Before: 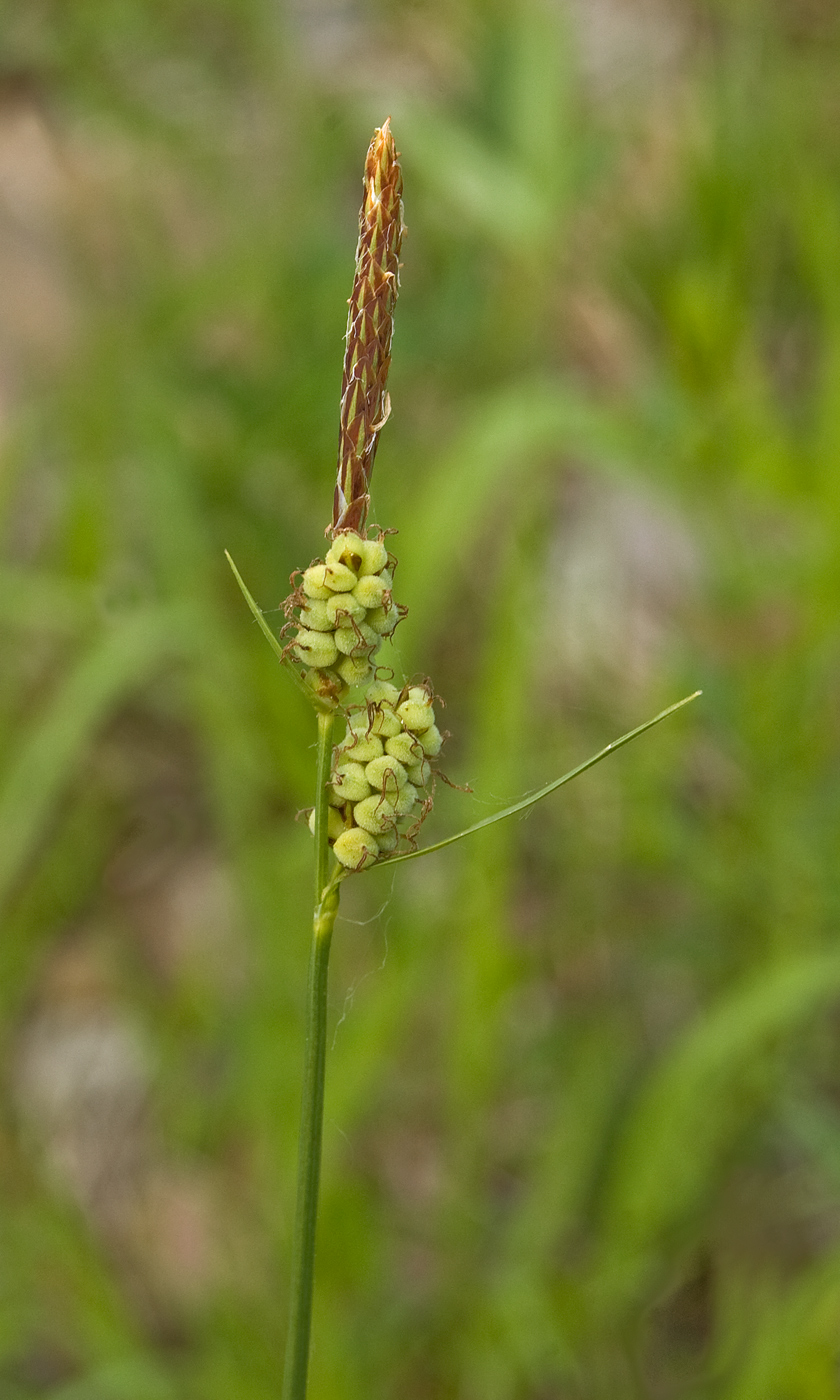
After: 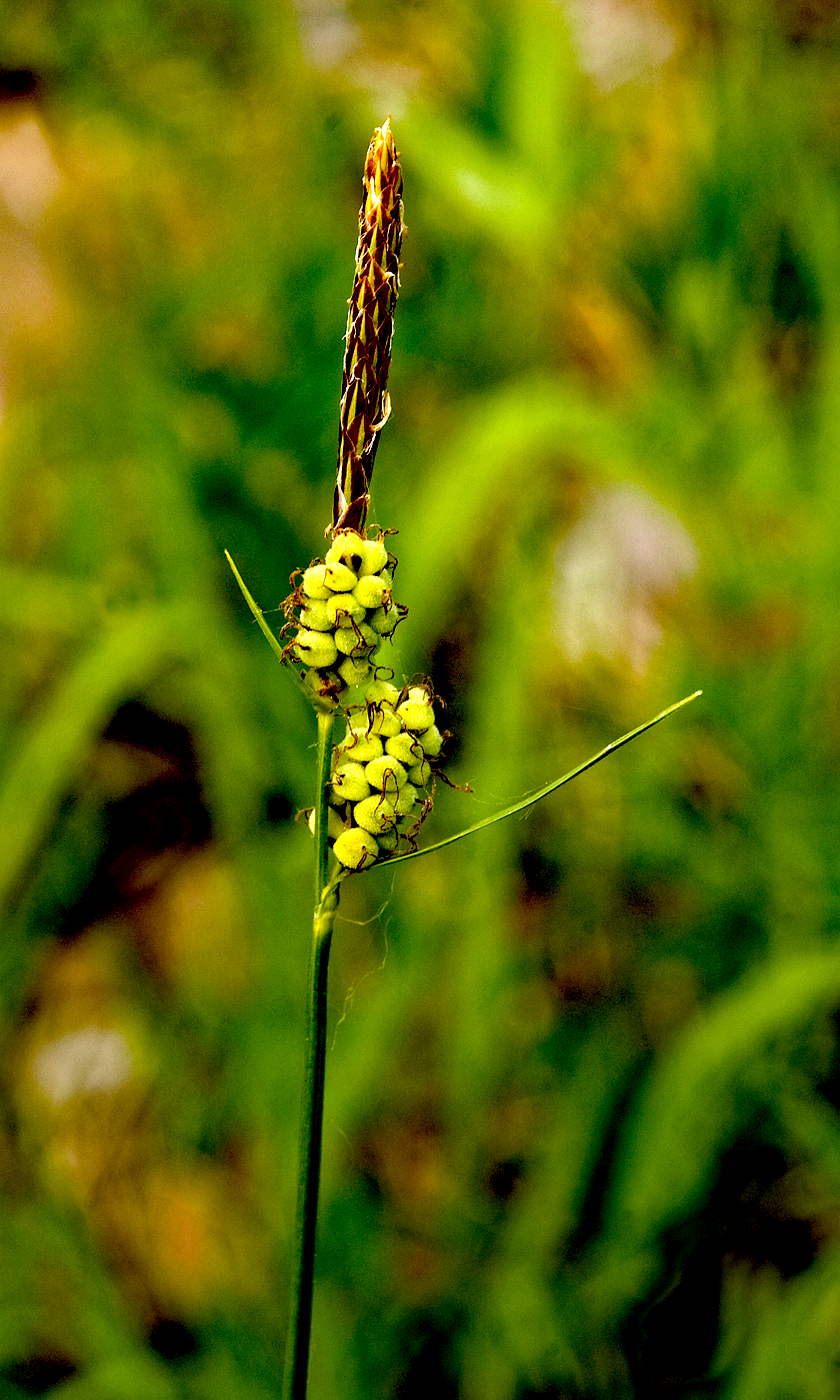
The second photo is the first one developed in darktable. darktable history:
tone equalizer: -8 EV -1.06 EV, -7 EV -1.01 EV, -6 EV -0.872 EV, -5 EV -0.593 EV, -3 EV 0.568 EV, -2 EV 0.848 EV, -1 EV 0.999 EV, +0 EV 1.06 EV, smoothing diameter 24.78%, edges refinement/feathering 7.36, preserve details guided filter
exposure: black level correction 0.099, exposure -0.087 EV, compensate highlight preservation false
color balance rgb: highlights gain › chroma 1.393%, highlights gain › hue 50.86°, perceptual saturation grading › global saturation 27.183%, perceptual saturation grading › highlights -27.611%, perceptual saturation grading › mid-tones 15.739%, perceptual saturation grading › shadows 33.914%, global vibrance 25.128%, contrast 9.563%
